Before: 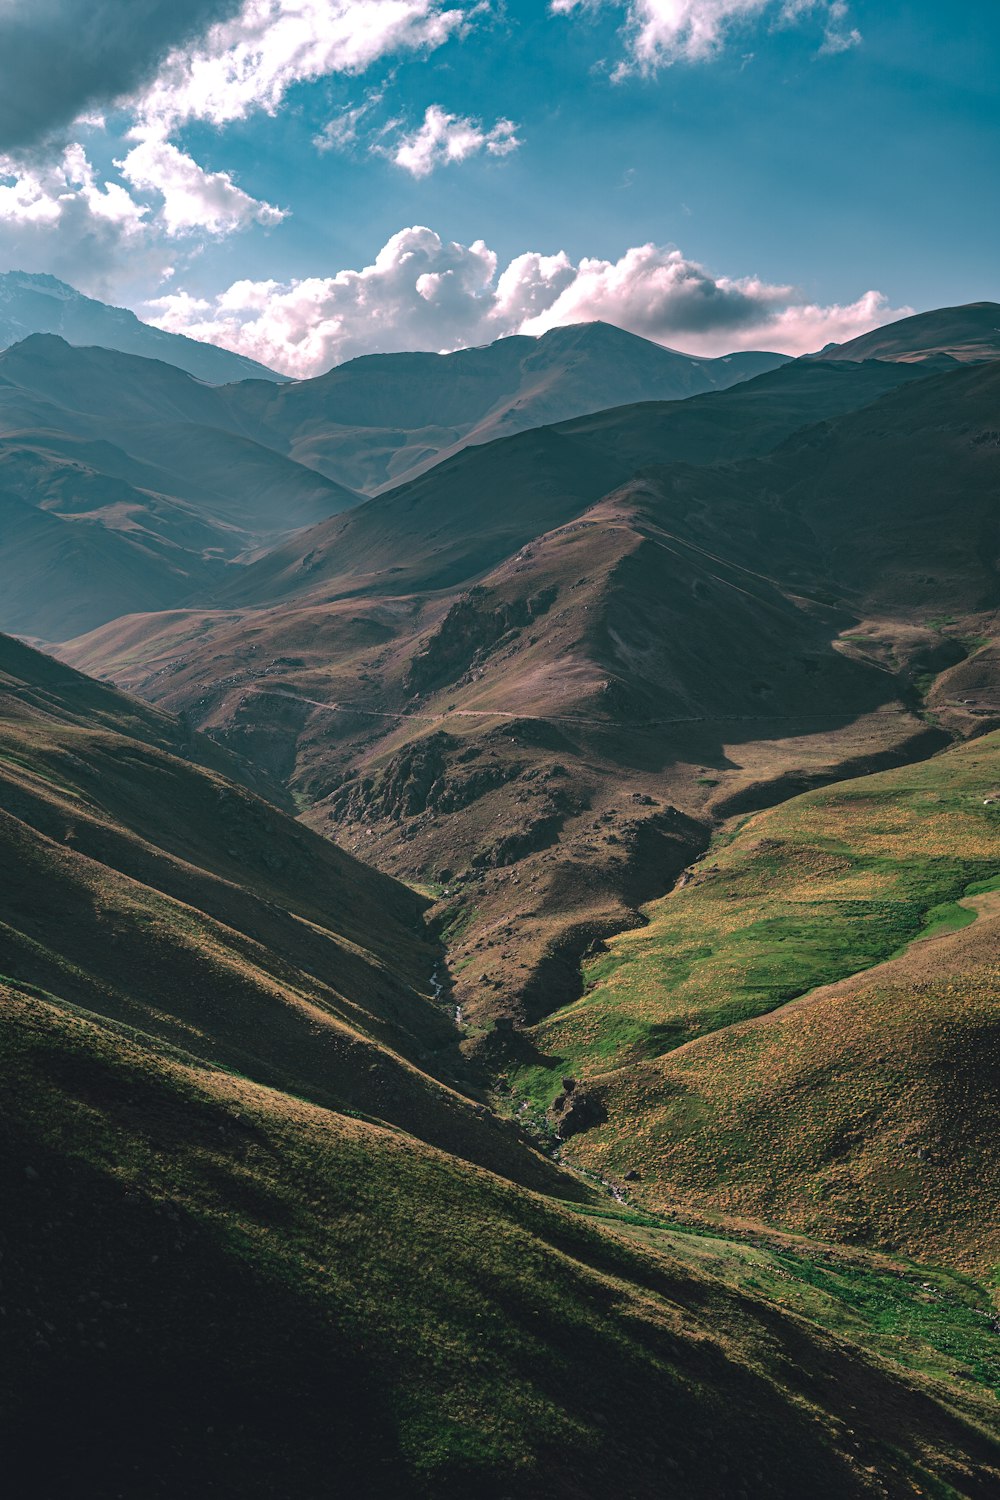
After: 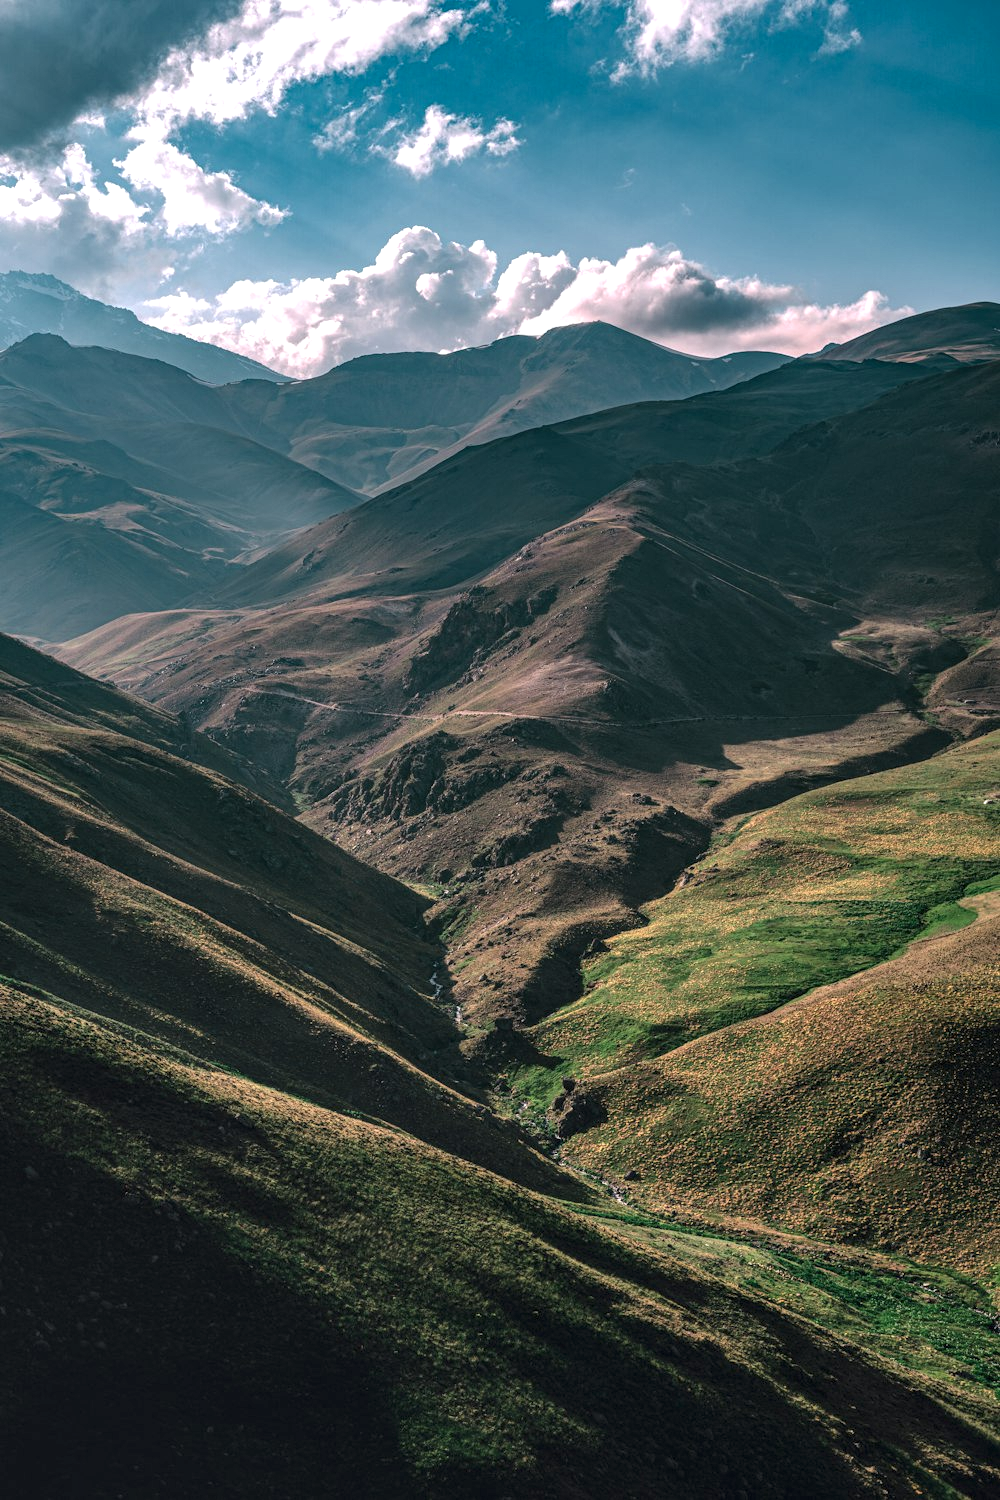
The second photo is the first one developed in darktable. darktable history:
local contrast: highlights 25%, detail 150%
